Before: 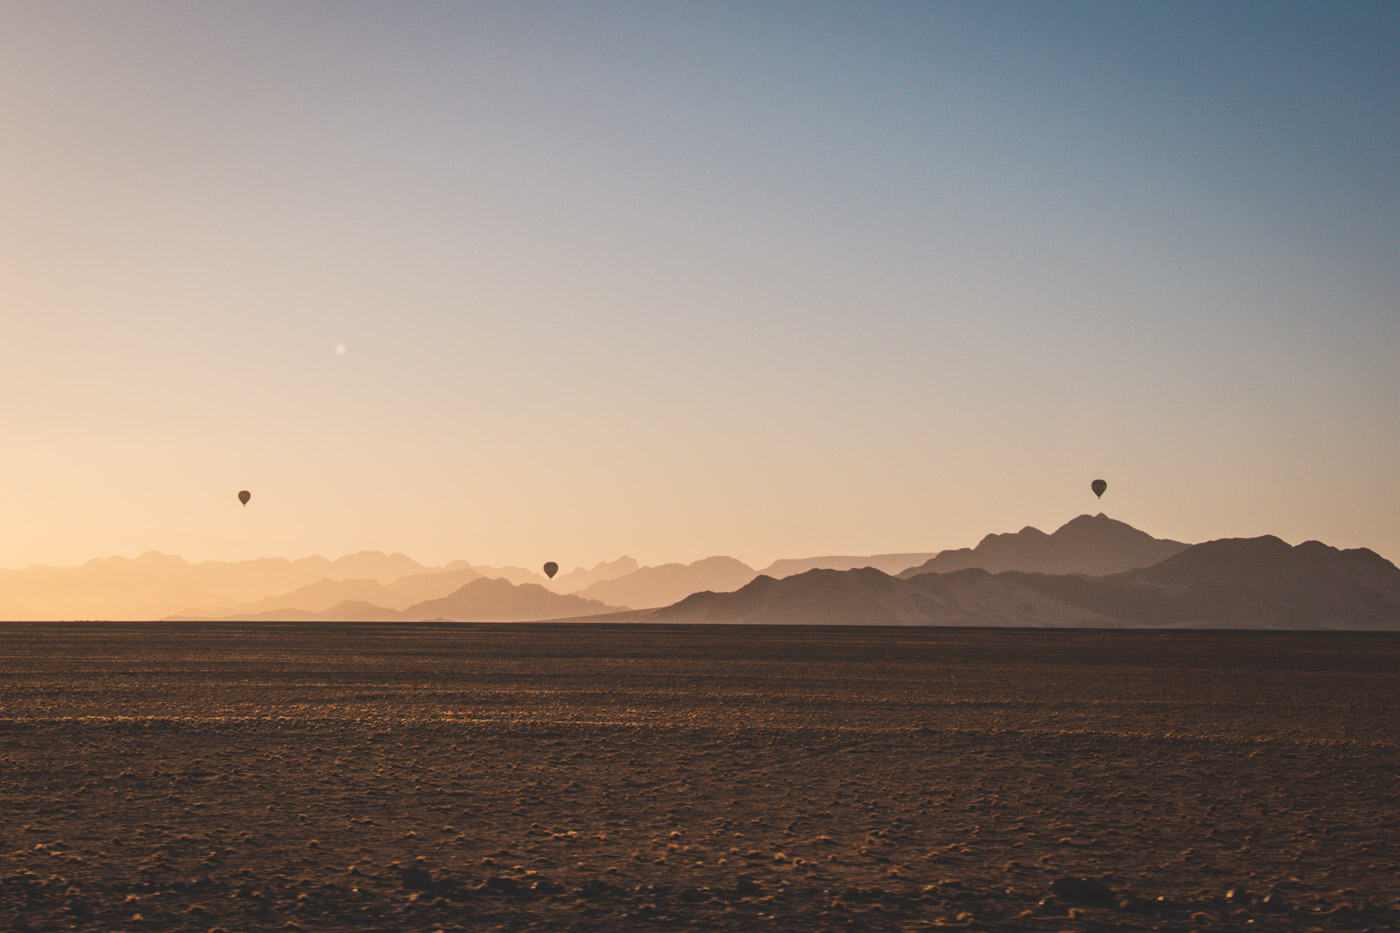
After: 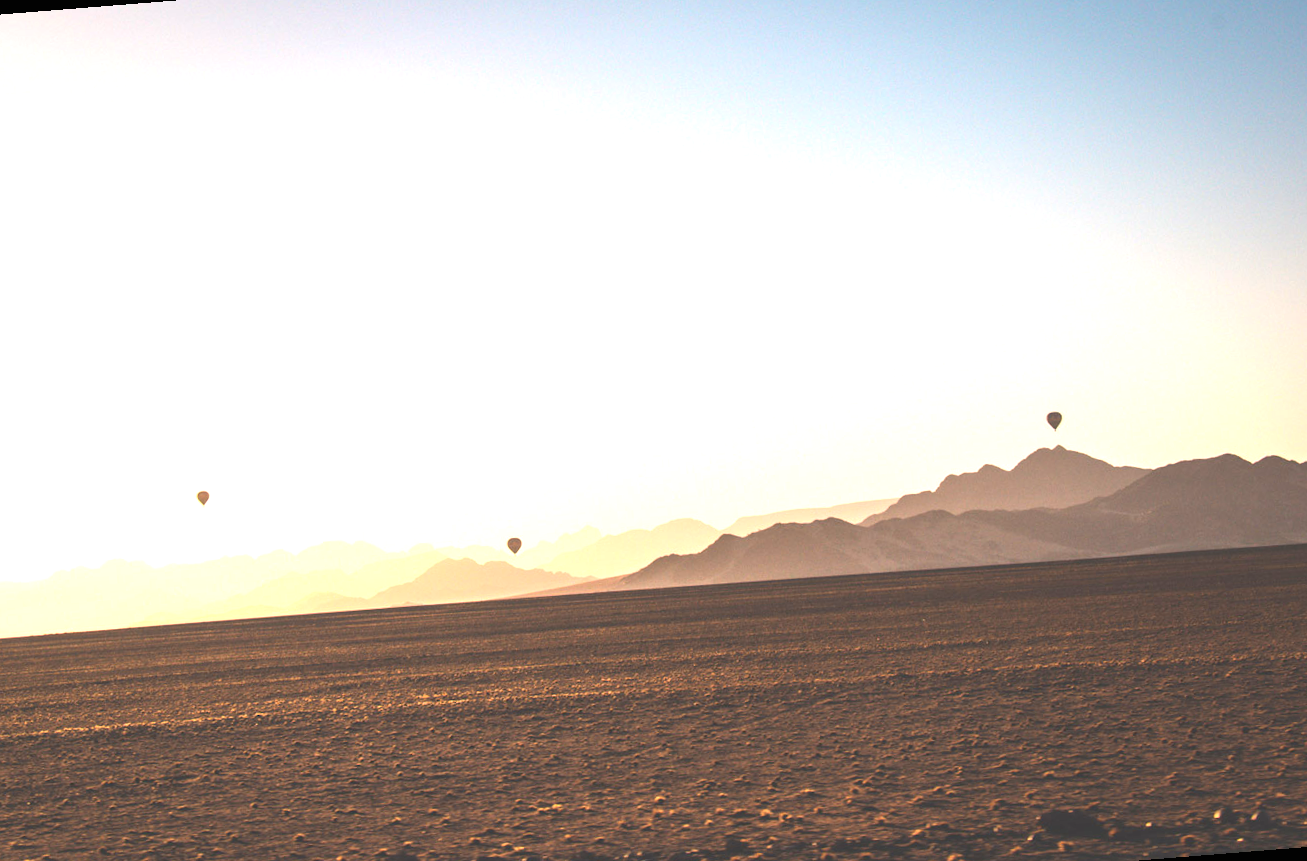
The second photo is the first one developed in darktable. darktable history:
exposure: black level correction 0, exposure 1.45 EV, compensate exposure bias true, compensate highlight preservation false
rotate and perspective: rotation -4.57°, crop left 0.054, crop right 0.944, crop top 0.087, crop bottom 0.914
